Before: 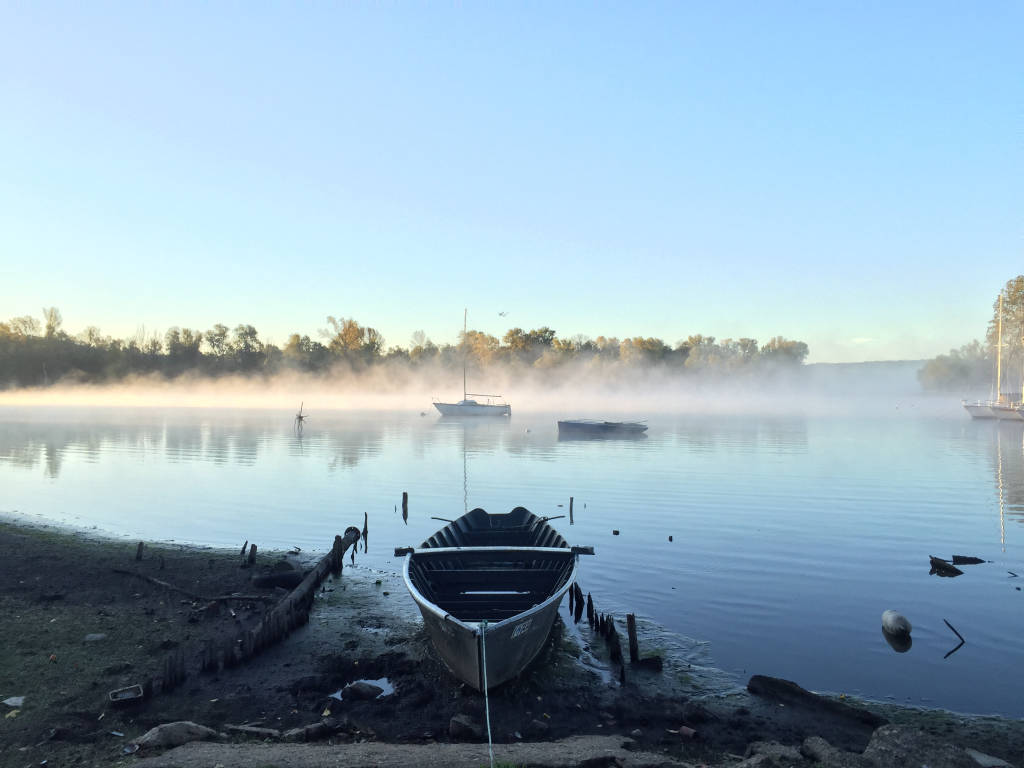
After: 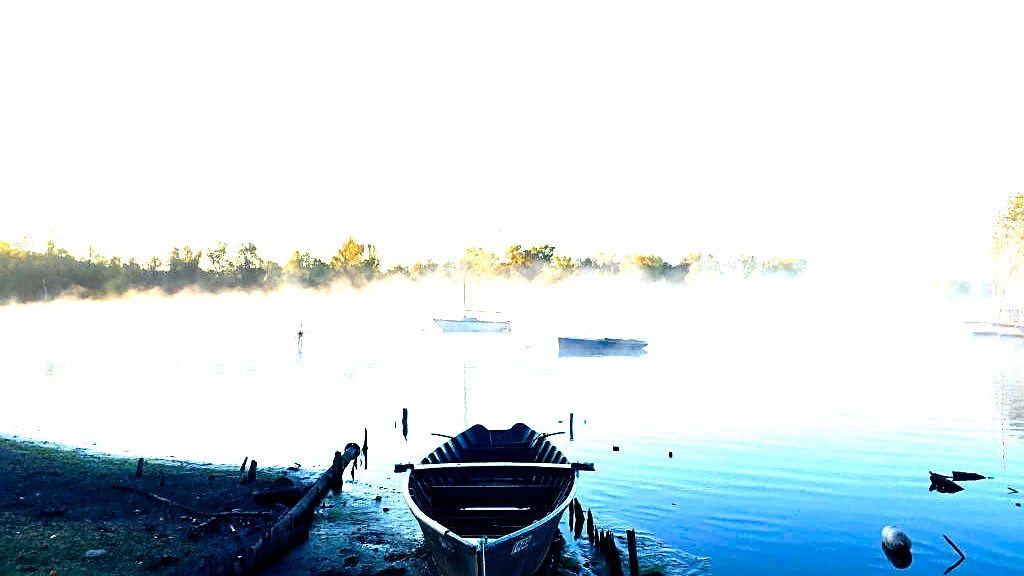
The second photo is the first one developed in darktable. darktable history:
exposure: black level correction 0, compensate exposure bias true, compensate highlight preservation false
crop: top 11.038%, bottom 13.962%
levels: levels [0, 0.352, 0.703]
color balance rgb: perceptual saturation grading › global saturation 35%, perceptual saturation grading › highlights -25%, perceptual saturation grading › shadows 50%
filmic rgb: black relative exposure -8.2 EV, white relative exposure 2.2 EV, threshold 3 EV, hardness 7.11, latitude 75%, contrast 1.325, highlights saturation mix -2%, shadows ↔ highlights balance 30%, preserve chrominance no, color science v5 (2021), contrast in shadows safe, contrast in highlights safe, enable highlight reconstruction true
sharpen: on, module defaults
